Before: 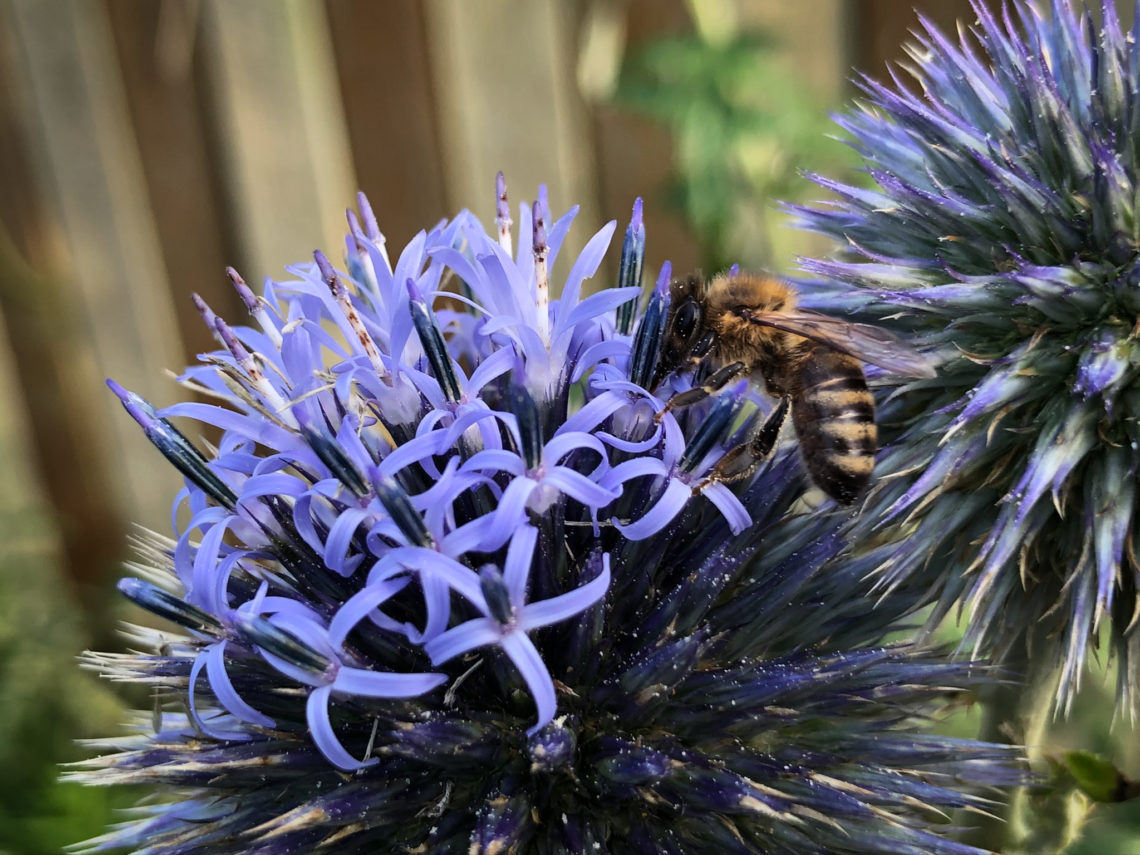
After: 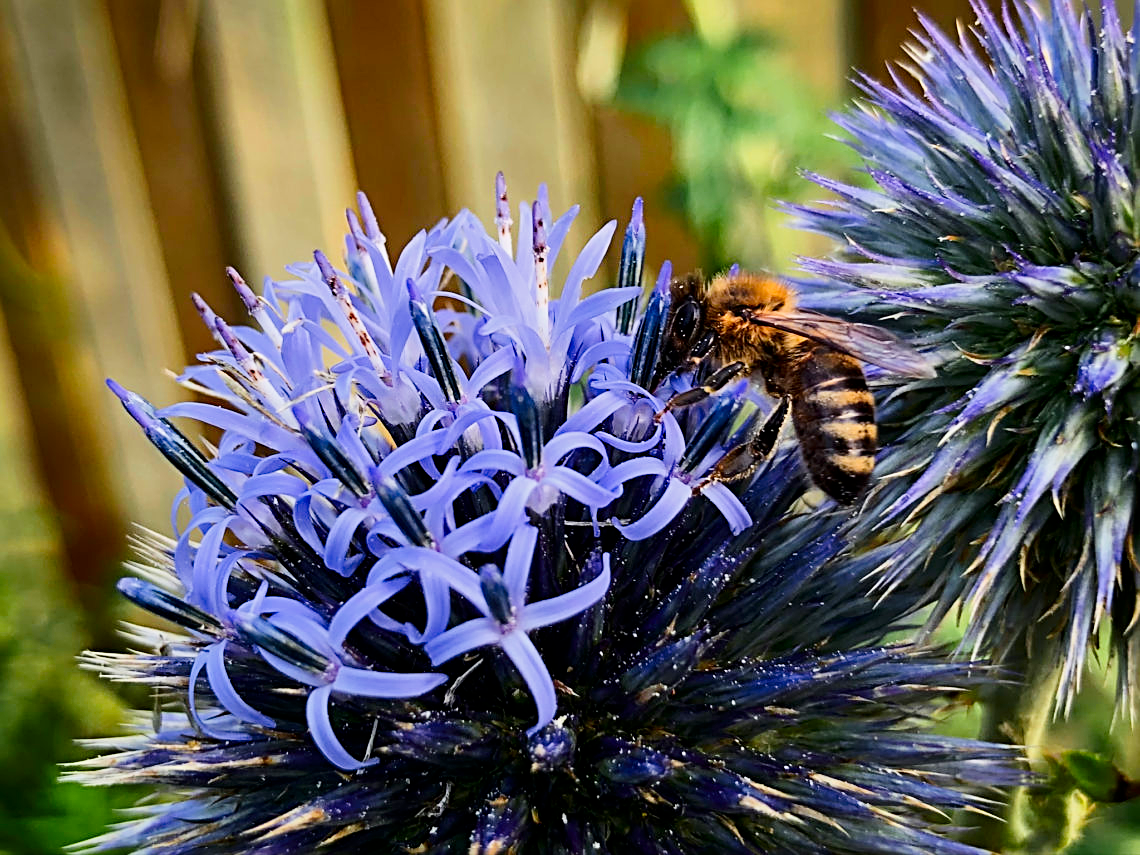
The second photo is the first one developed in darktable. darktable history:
filmic rgb: black relative exposure -7.65 EV, white relative exposure 4.56 EV, hardness 3.61
exposure: black level correction 0, exposure 1.099 EV, compensate highlight preservation false
tone equalizer: on, module defaults
color zones: curves: ch0 [(0.224, 0.526) (0.75, 0.5)]; ch1 [(0.055, 0.526) (0.224, 0.761) (0.377, 0.526) (0.75, 0.5)]
contrast brightness saturation: brightness -0.248, saturation 0.202
sharpen: radius 2.604, amount 0.692
levels: levels [0, 0.492, 0.984]
